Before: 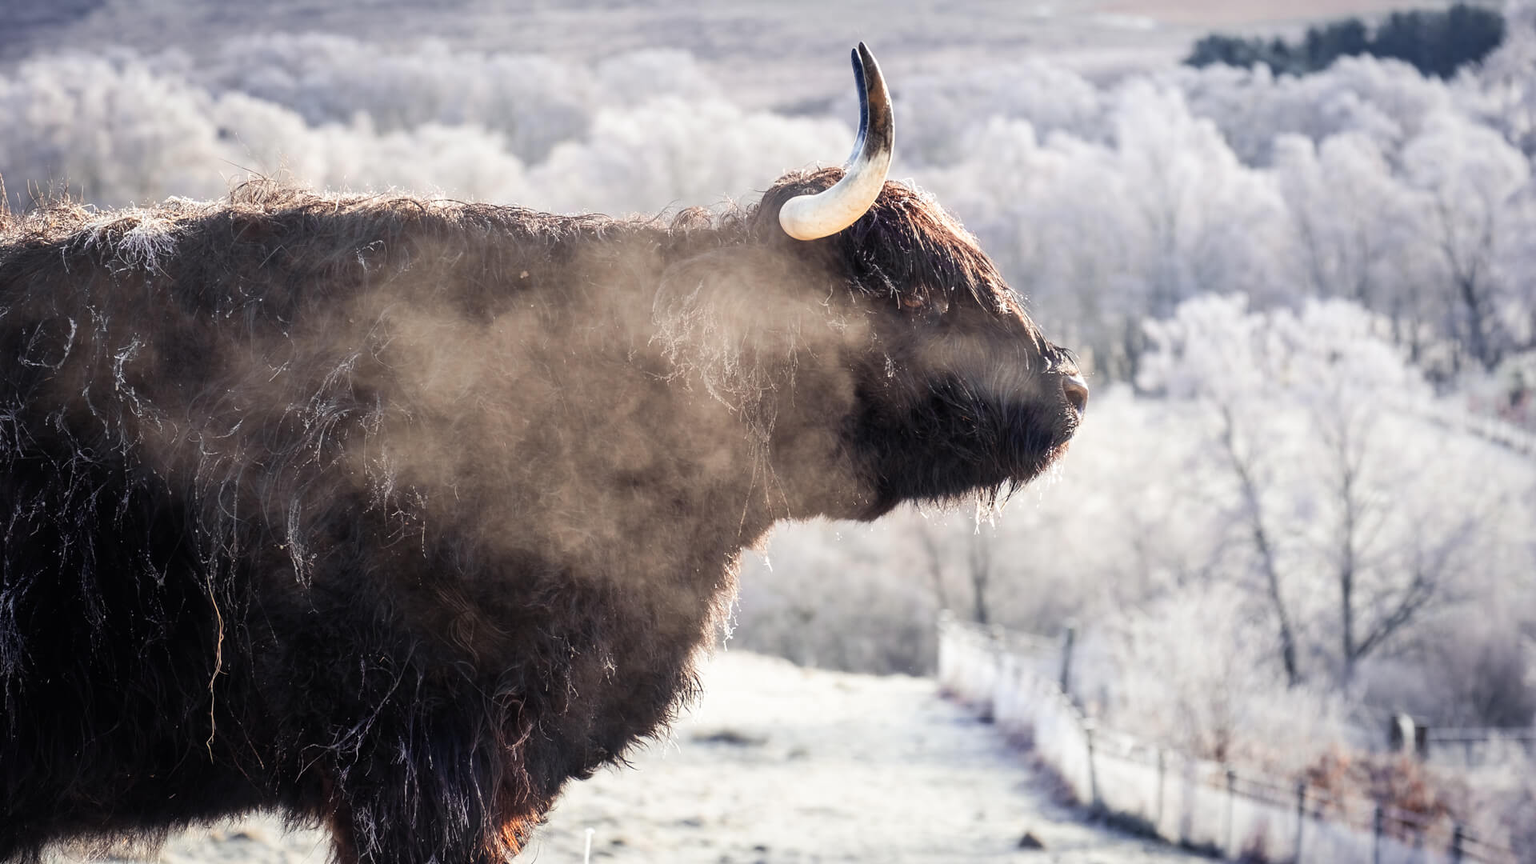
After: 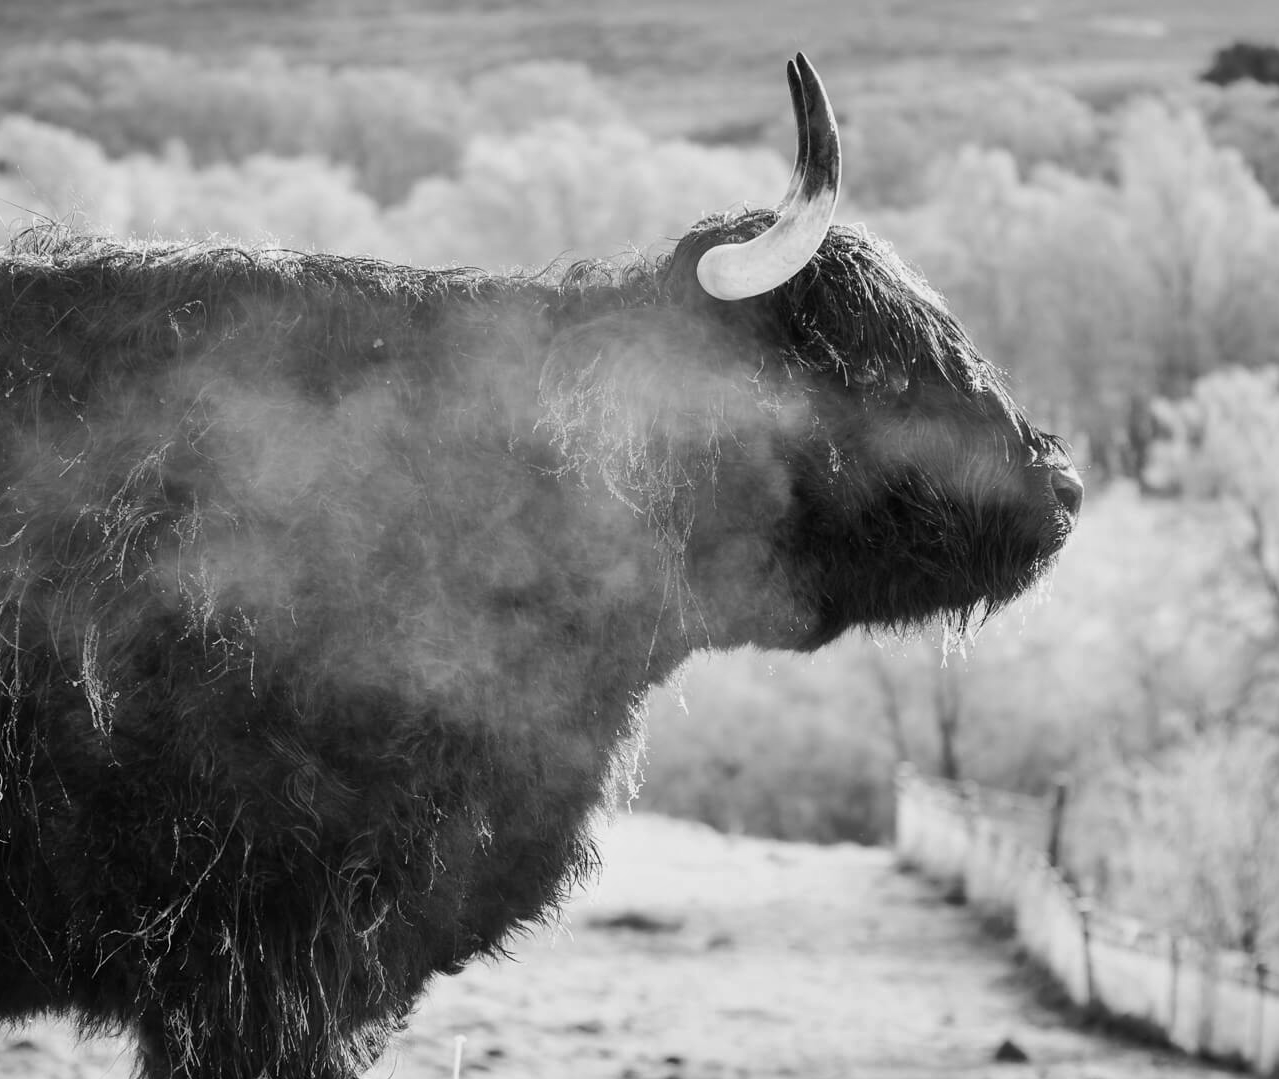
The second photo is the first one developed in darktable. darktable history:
crop and rotate: left 14.436%, right 18.898%
shadows and highlights: shadows 49, highlights -41, soften with gaussian
monochrome: a 26.22, b 42.67, size 0.8
